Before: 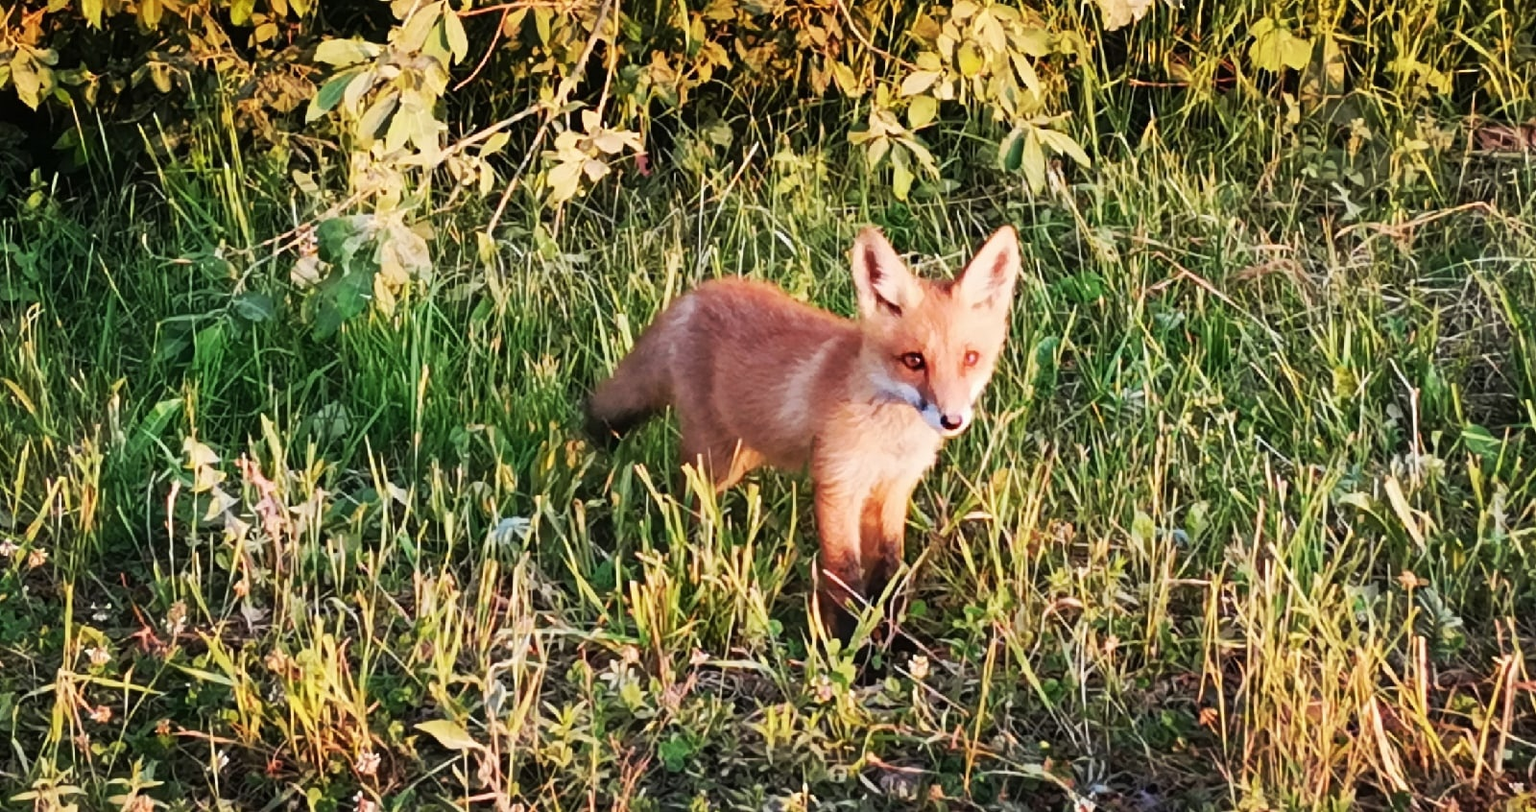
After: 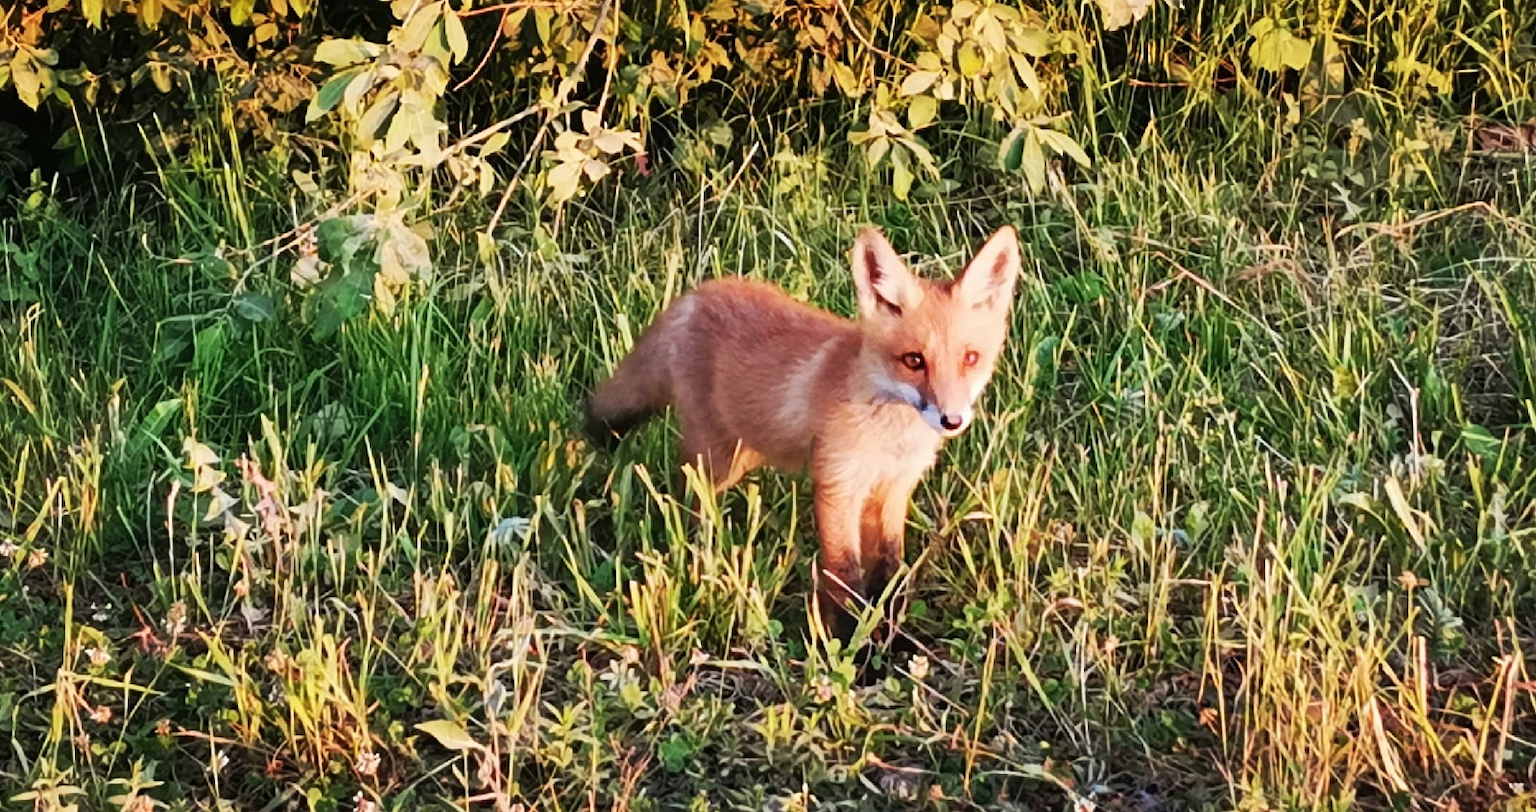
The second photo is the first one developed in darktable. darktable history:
shadows and highlights: shadows 31.85, highlights -31.73, soften with gaussian
